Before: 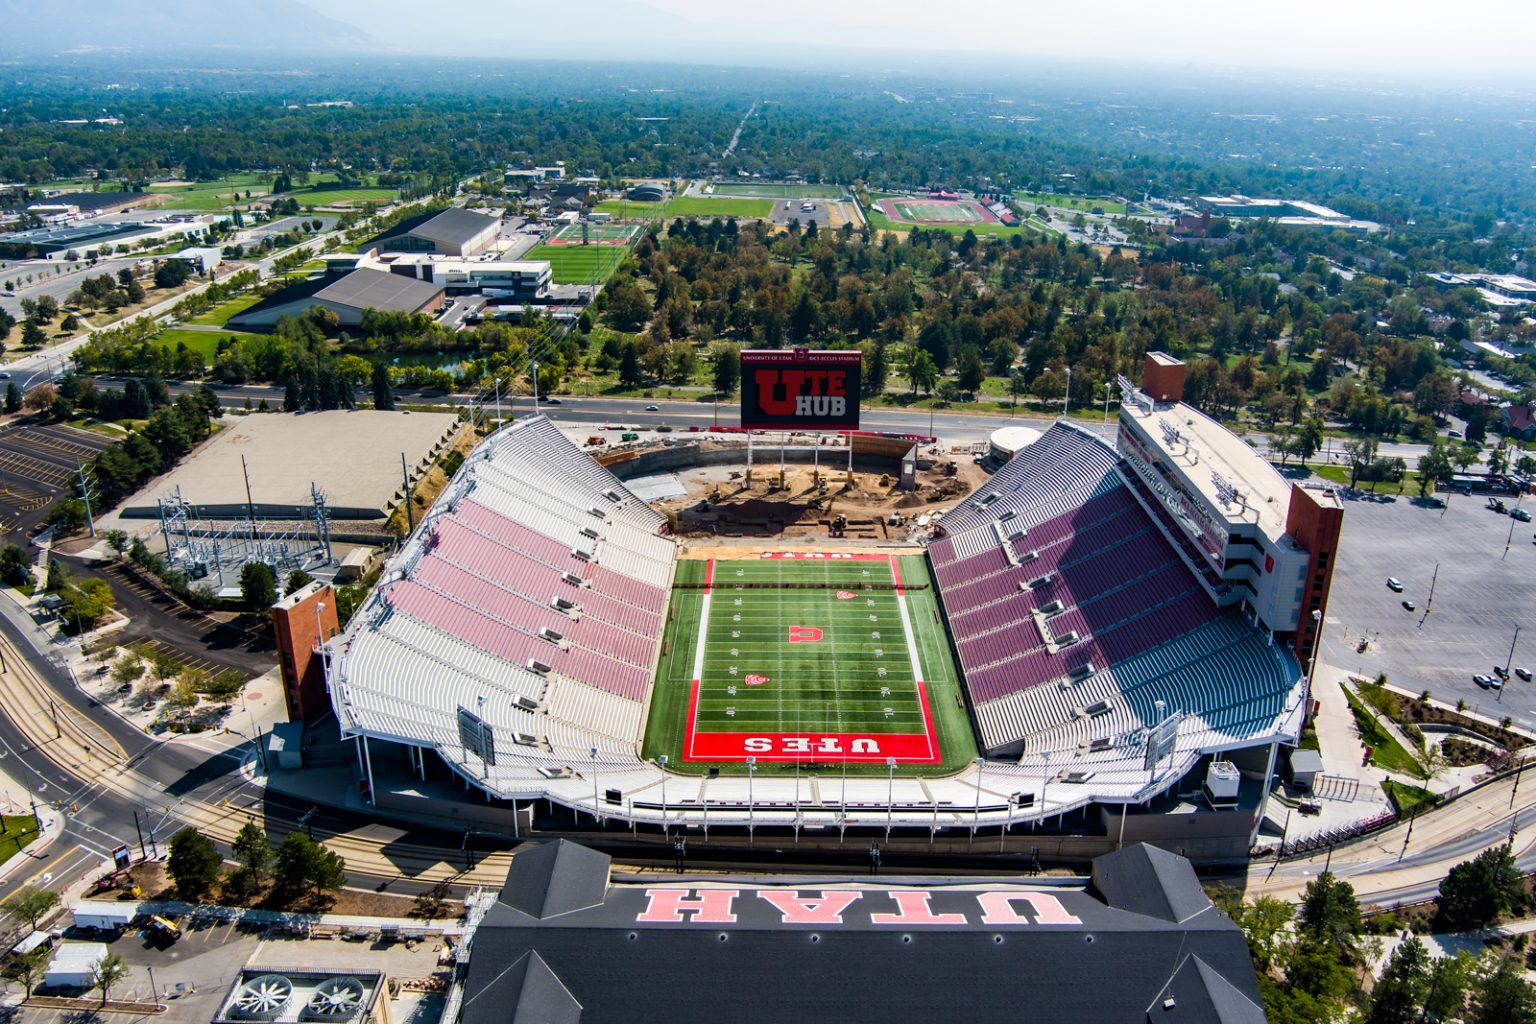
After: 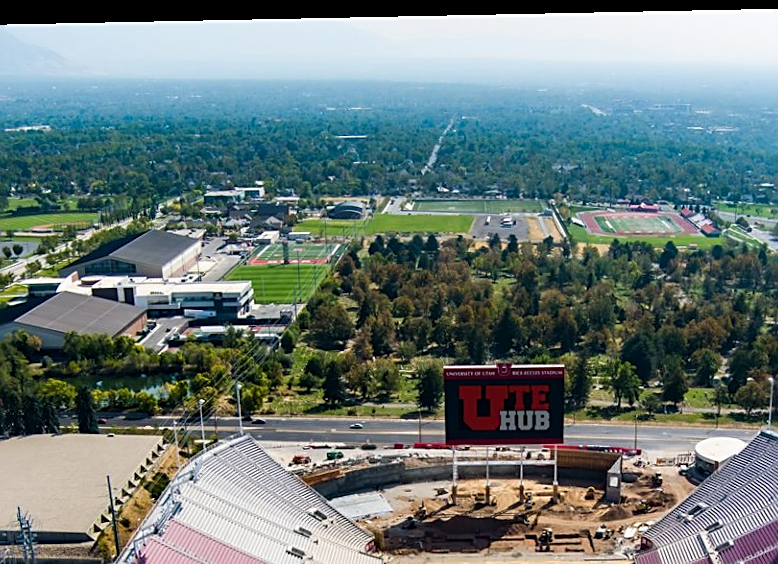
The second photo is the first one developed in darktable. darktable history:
crop: left 19.556%, right 30.401%, bottom 46.458%
sharpen: on, module defaults
rotate and perspective: rotation -1.17°, automatic cropping off
